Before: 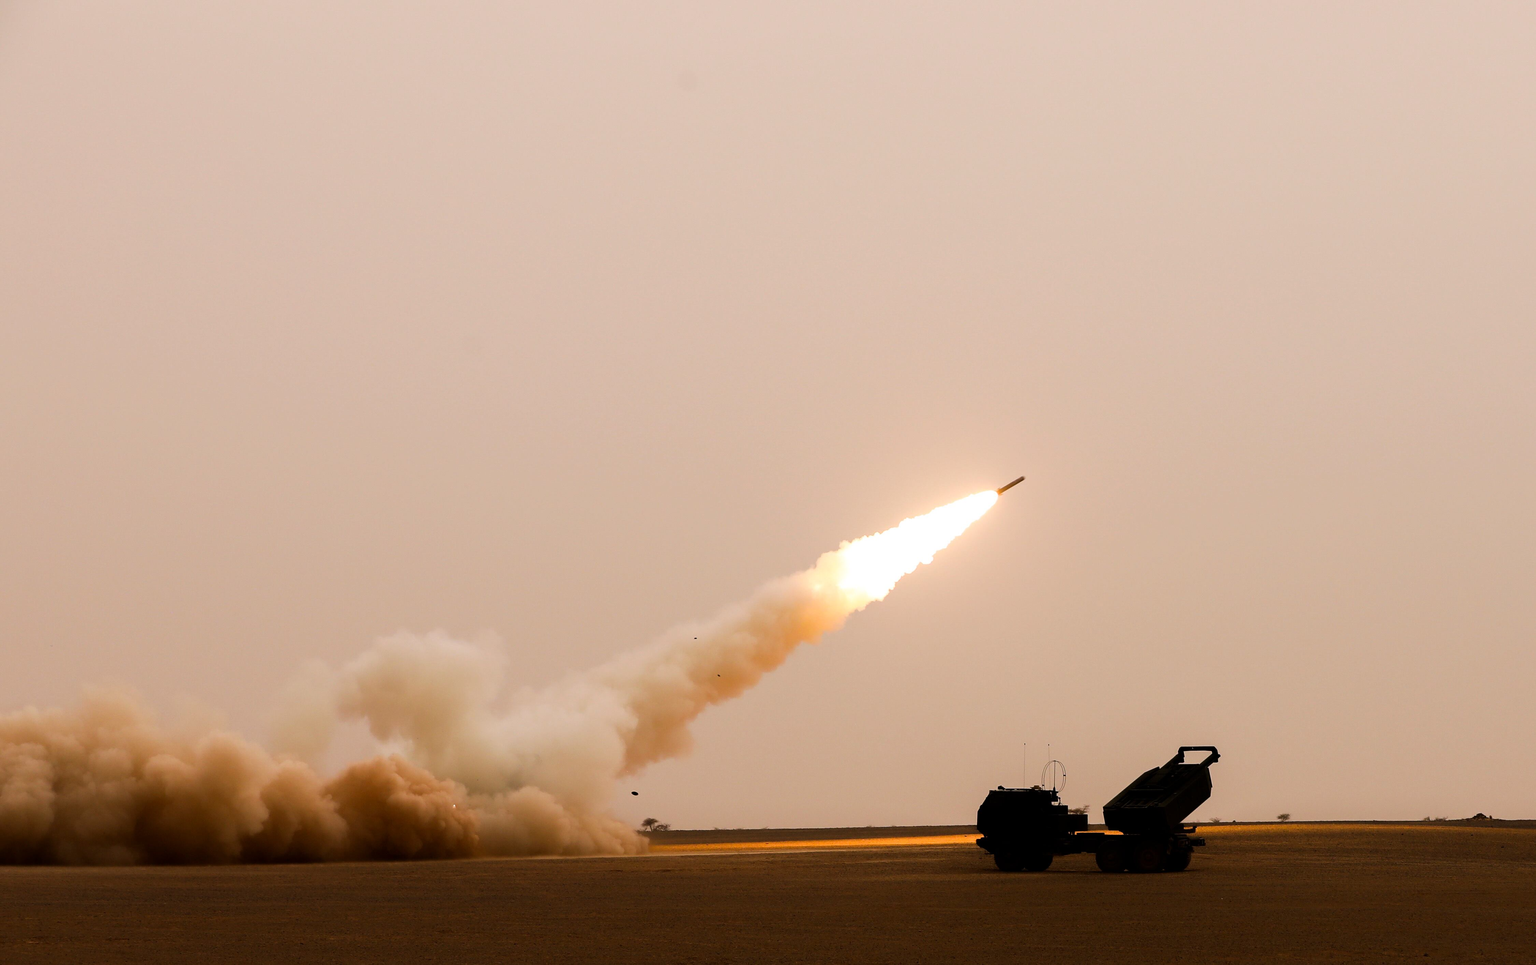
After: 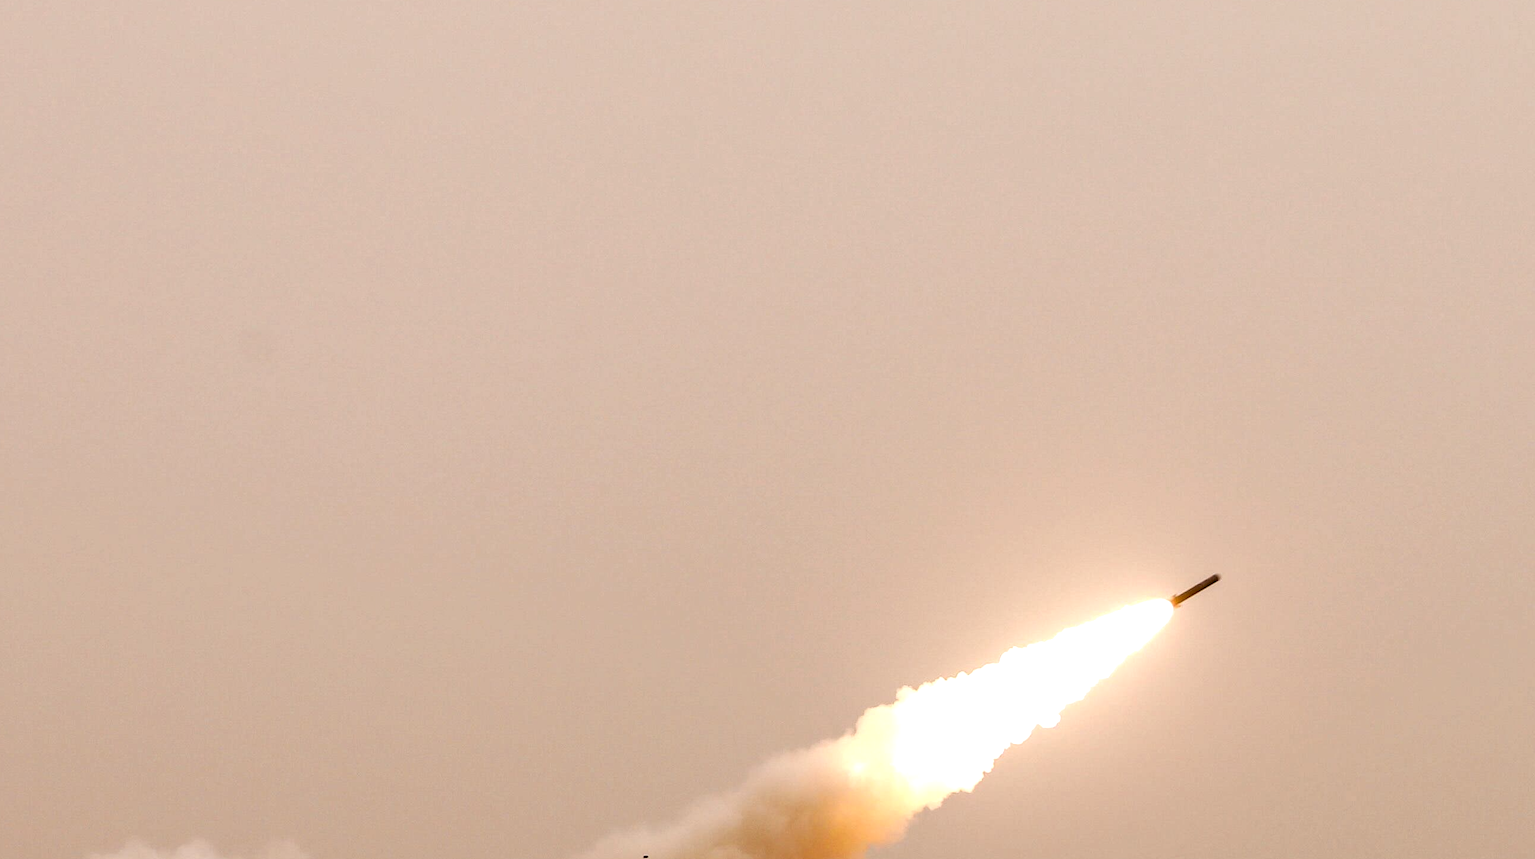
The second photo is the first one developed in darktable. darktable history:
local contrast: highlights 63%, shadows 54%, detail 168%, midtone range 0.521
crop: left 21.183%, top 15.216%, right 21.442%, bottom 33.682%
